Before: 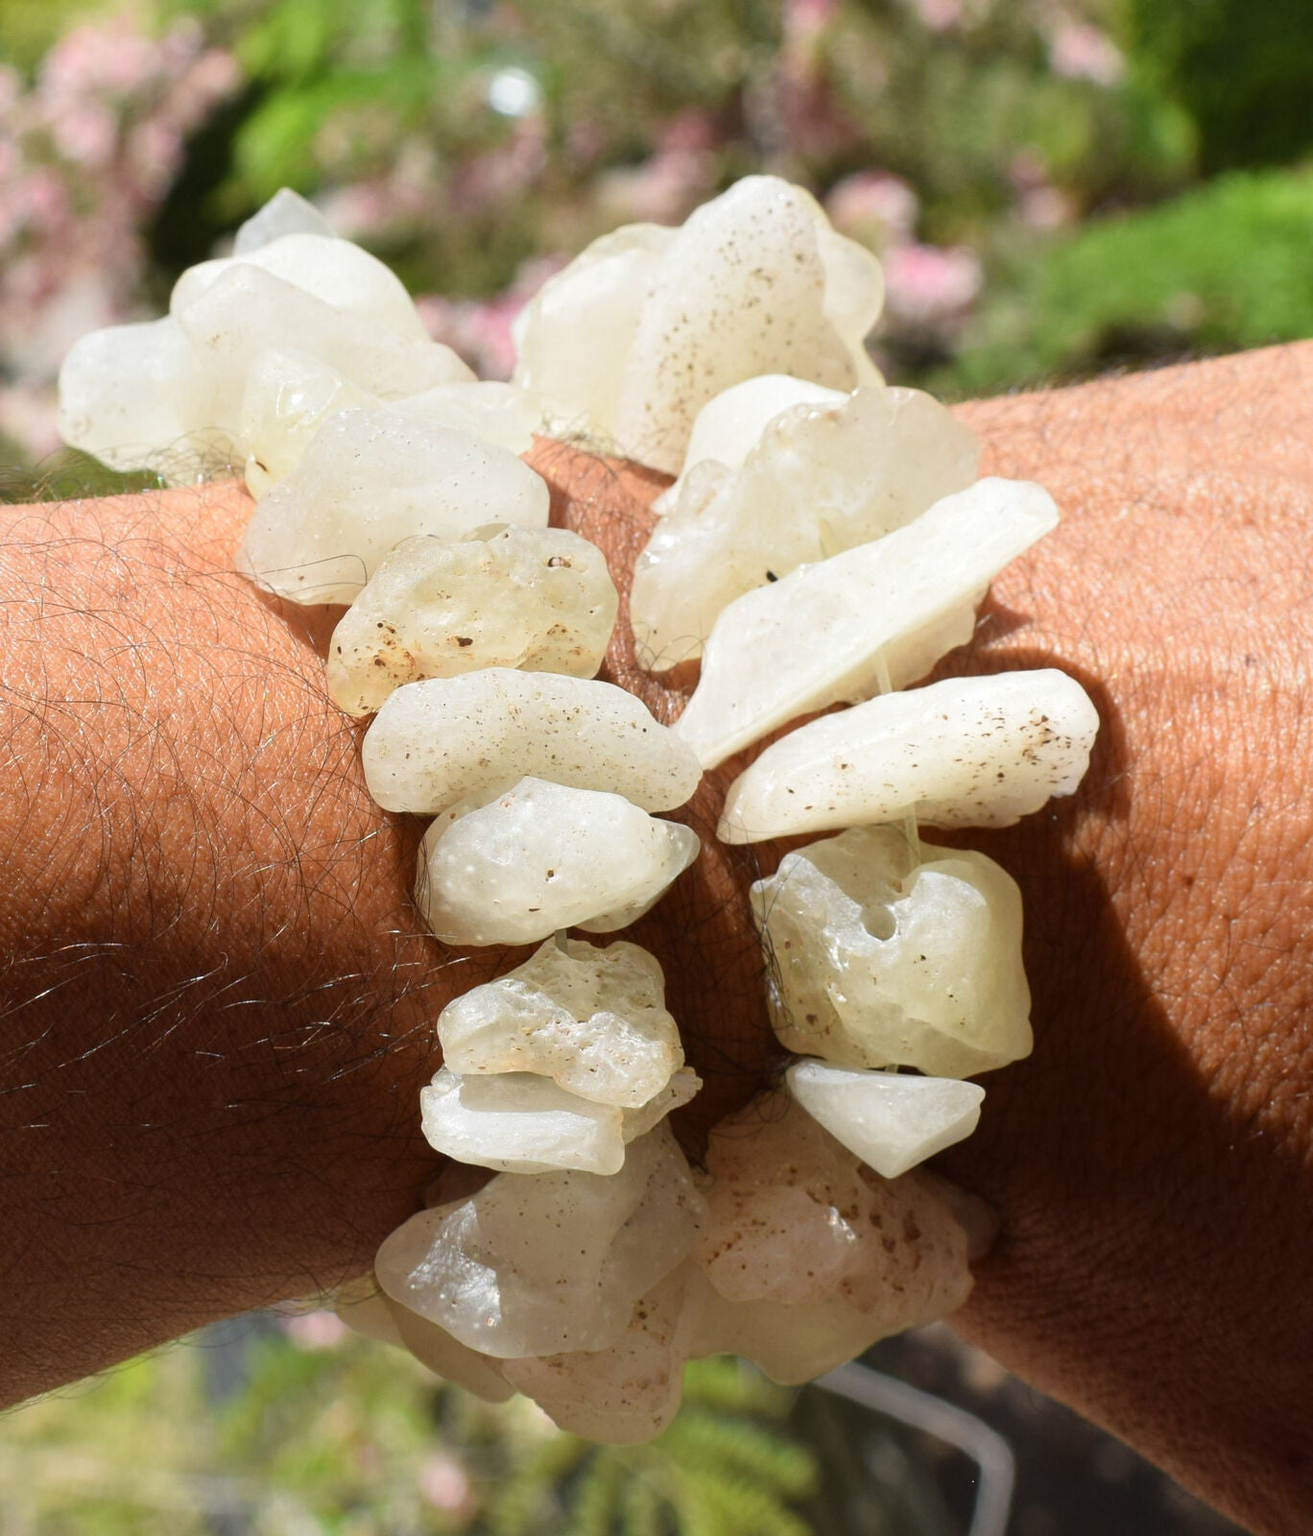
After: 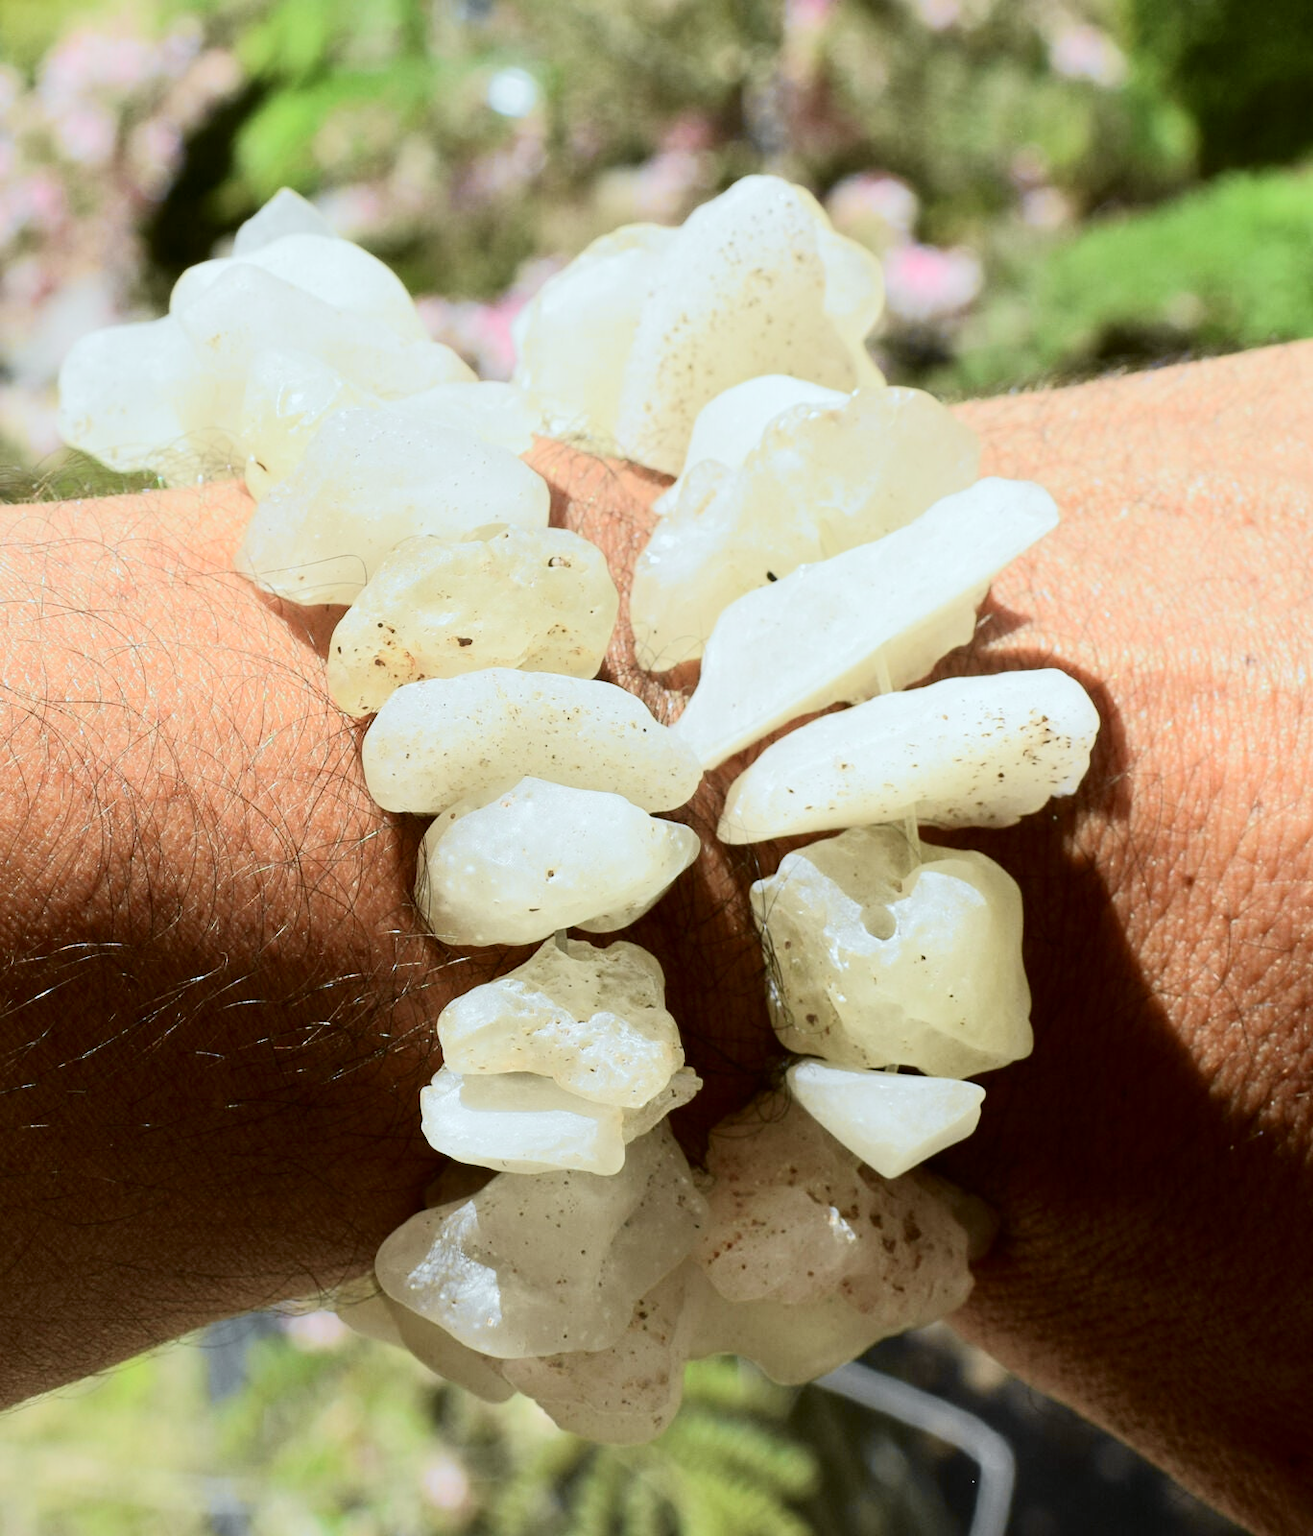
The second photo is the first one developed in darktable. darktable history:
tone curve: curves: ch0 [(0, 0) (0.037, 0.011) (0.135, 0.093) (0.266, 0.281) (0.461, 0.555) (0.581, 0.716) (0.675, 0.793) (0.767, 0.849) (0.91, 0.924) (1, 0.979)]; ch1 [(0, 0) (0.292, 0.278) (0.419, 0.423) (0.493, 0.492) (0.506, 0.5) (0.534, 0.529) (0.562, 0.562) (0.641, 0.663) (0.754, 0.76) (1, 1)]; ch2 [(0, 0) (0.294, 0.3) (0.361, 0.372) (0.429, 0.445) (0.478, 0.486) (0.502, 0.498) (0.518, 0.522) (0.531, 0.549) (0.561, 0.579) (0.64, 0.645) (0.7, 0.7) (0.861, 0.808) (1, 0.951)], color space Lab, independent channels, preserve colors none
white balance: red 0.925, blue 1.046
